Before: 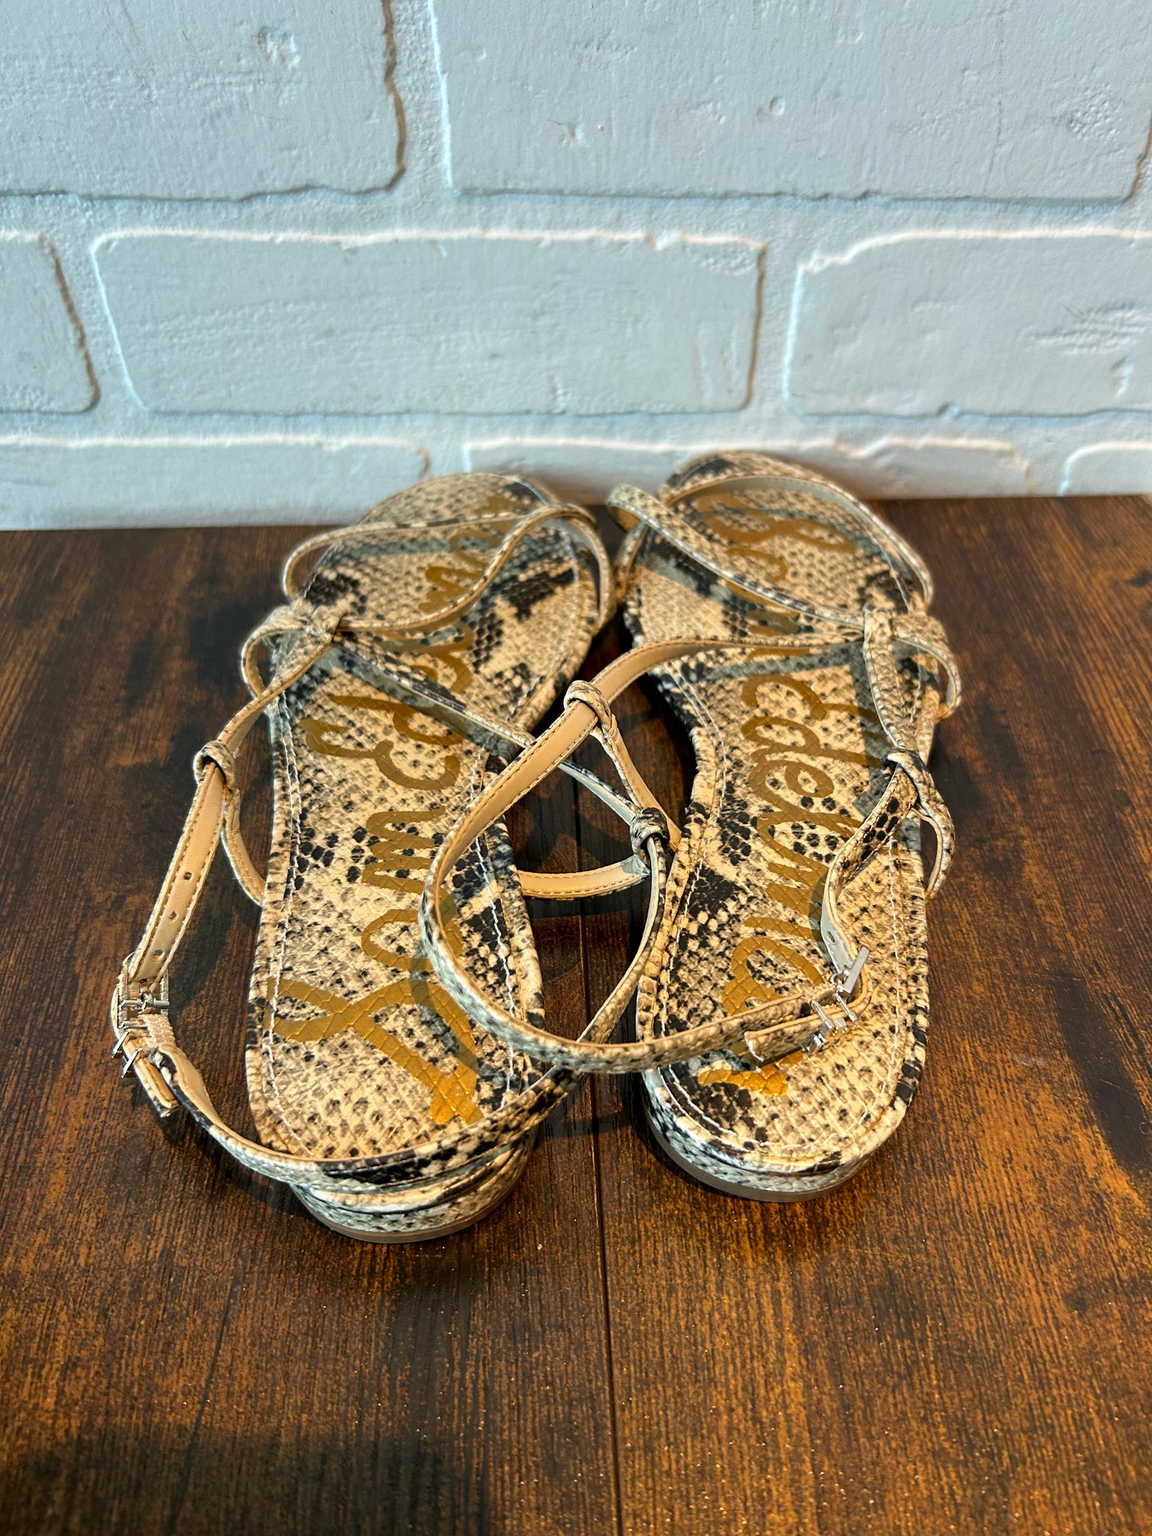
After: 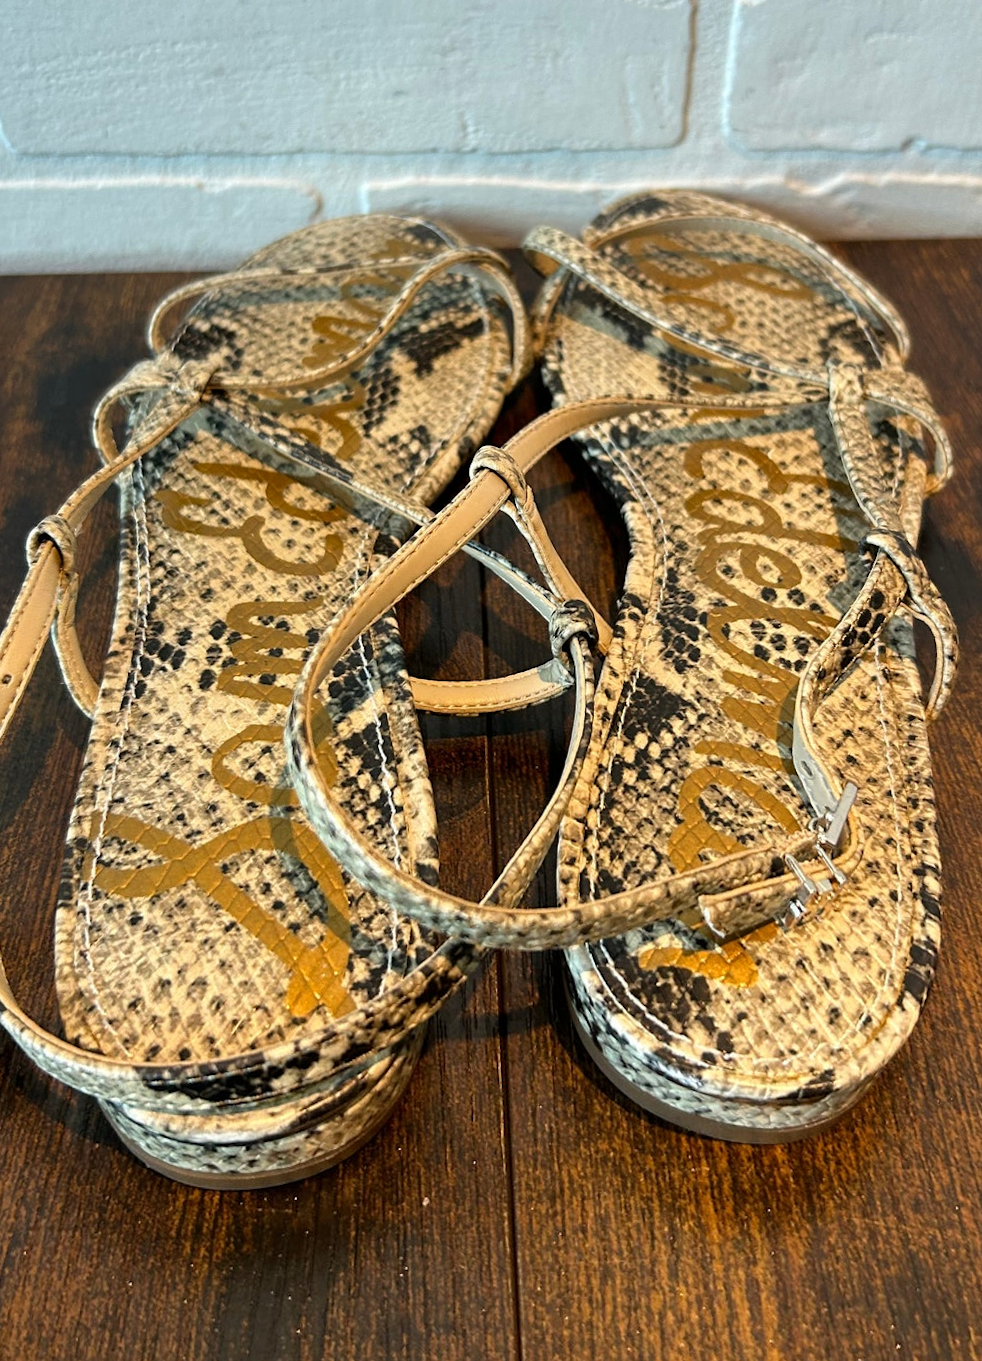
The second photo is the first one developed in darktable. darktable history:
rotate and perspective: rotation 0.72°, lens shift (vertical) -0.352, lens shift (horizontal) -0.051, crop left 0.152, crop right 0.859, crop top 0.019, crop bottom 0.964
crop: left 7.856%, top 11.836%, right 10.12%, bottom 15.387%
color correction: highlights a* -0.137, highlights b* 0.137
